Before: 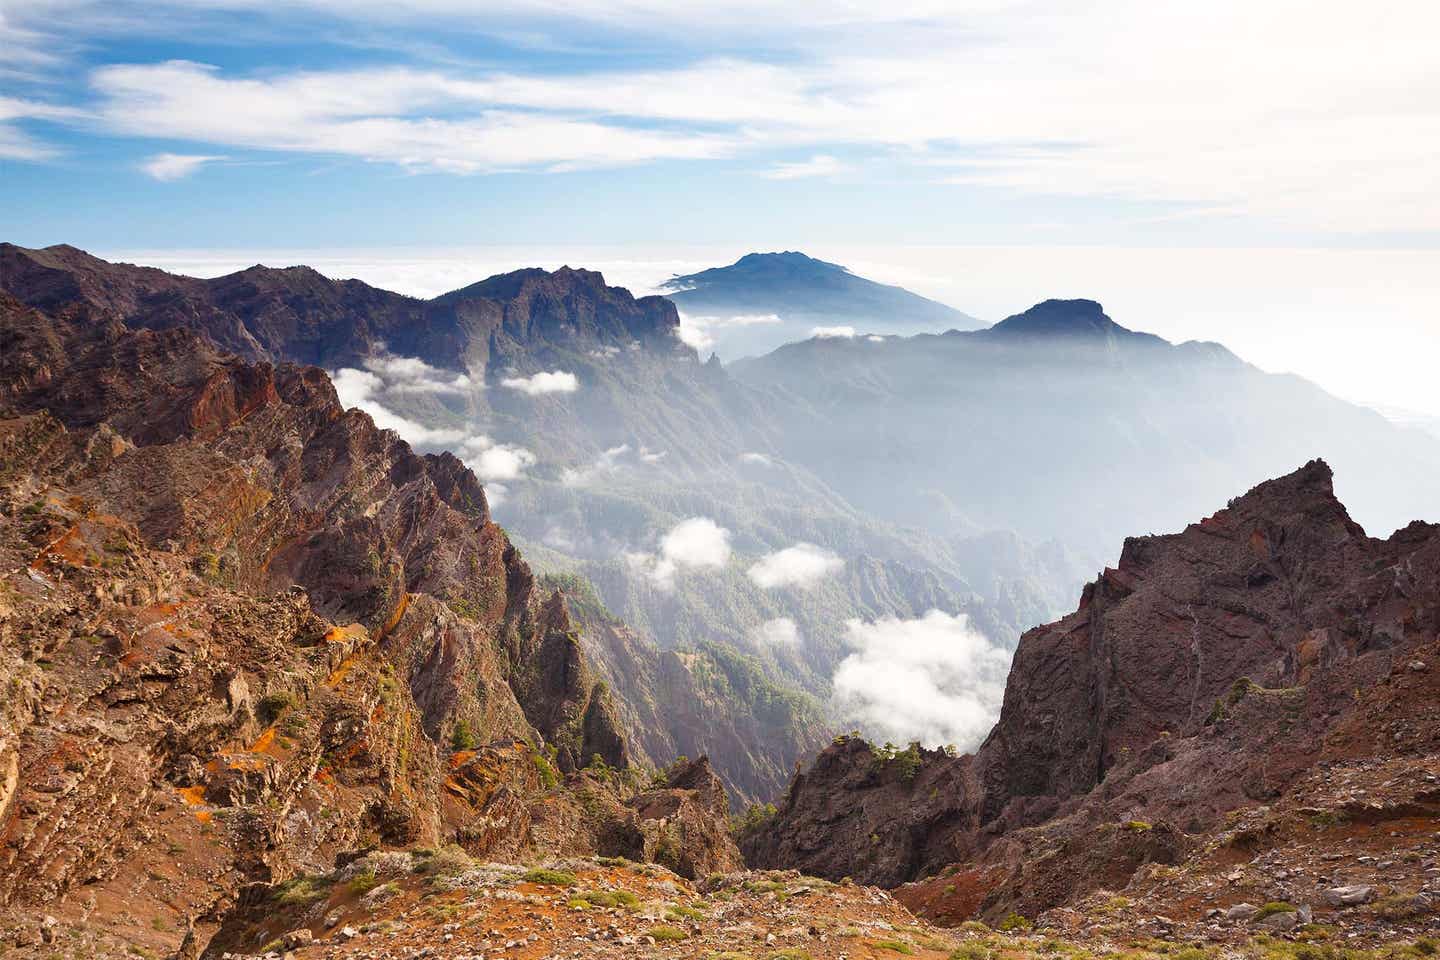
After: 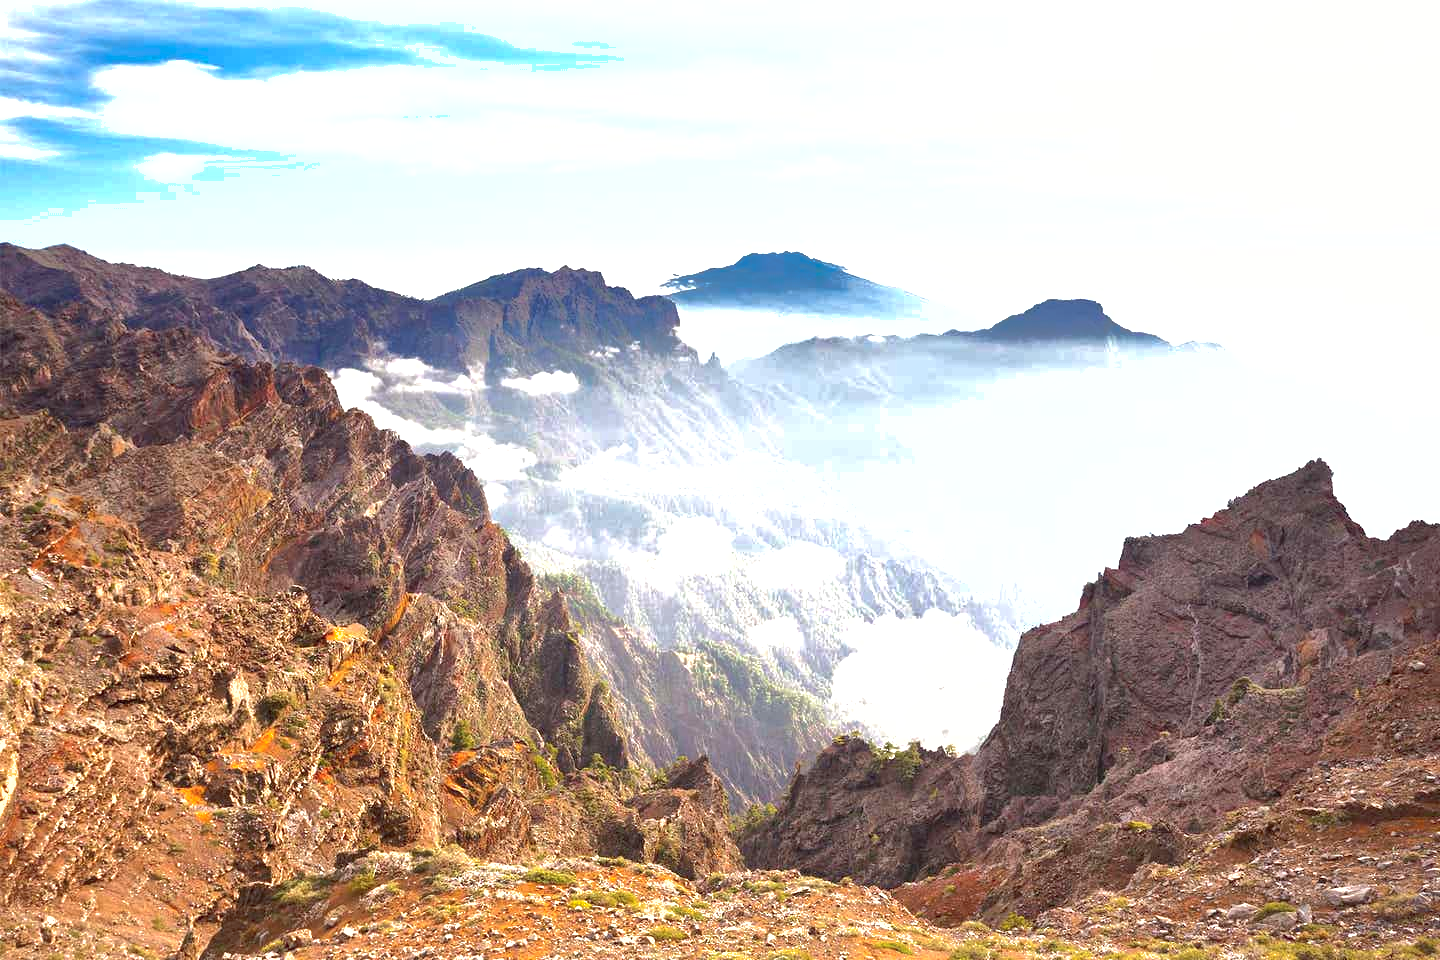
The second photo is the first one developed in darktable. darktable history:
exposure: black level correction 0, exposure 1.032 EV, compensate exposure bias true, compensate highlight preservation false
shadows and highlights: on, module defaults
contrast brightness saturation: saturation -0.06
local contrast: mode bilateral grid, contrast 19, coarseness 50, detail 120%, midtone range 0.2
